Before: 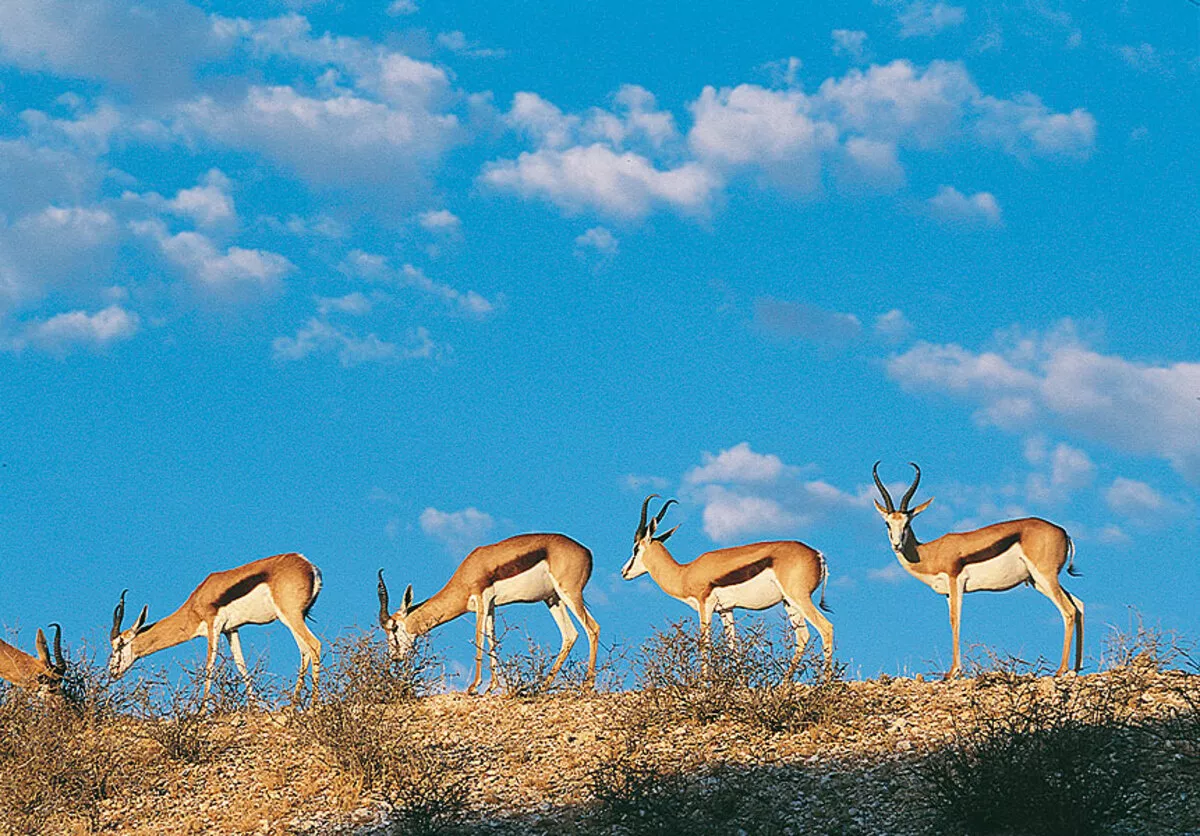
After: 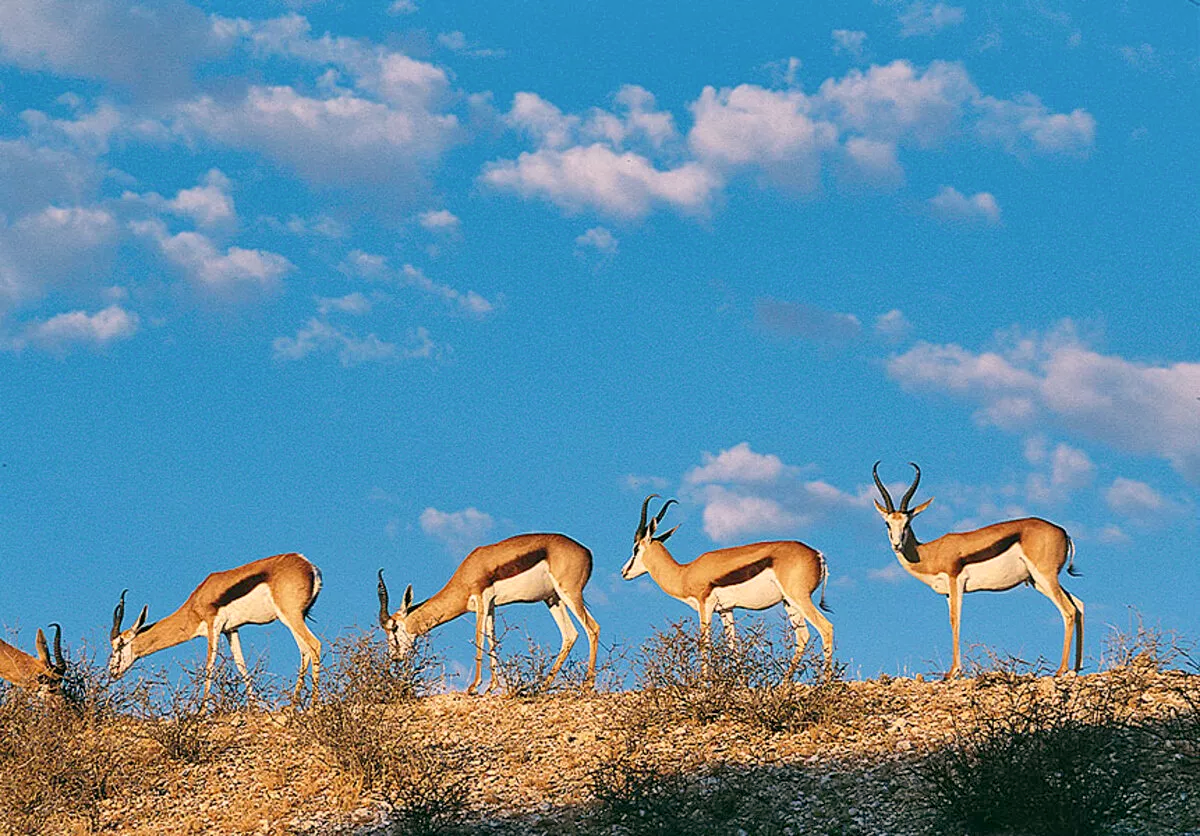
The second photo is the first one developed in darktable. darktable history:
shadows and highlights: soften with gaussian
exposure: black level correction 0.005, exposure 0.002 EV, compensate highlight preservation false
color correction: highlights a* 6.01, highlights b* 4.72
